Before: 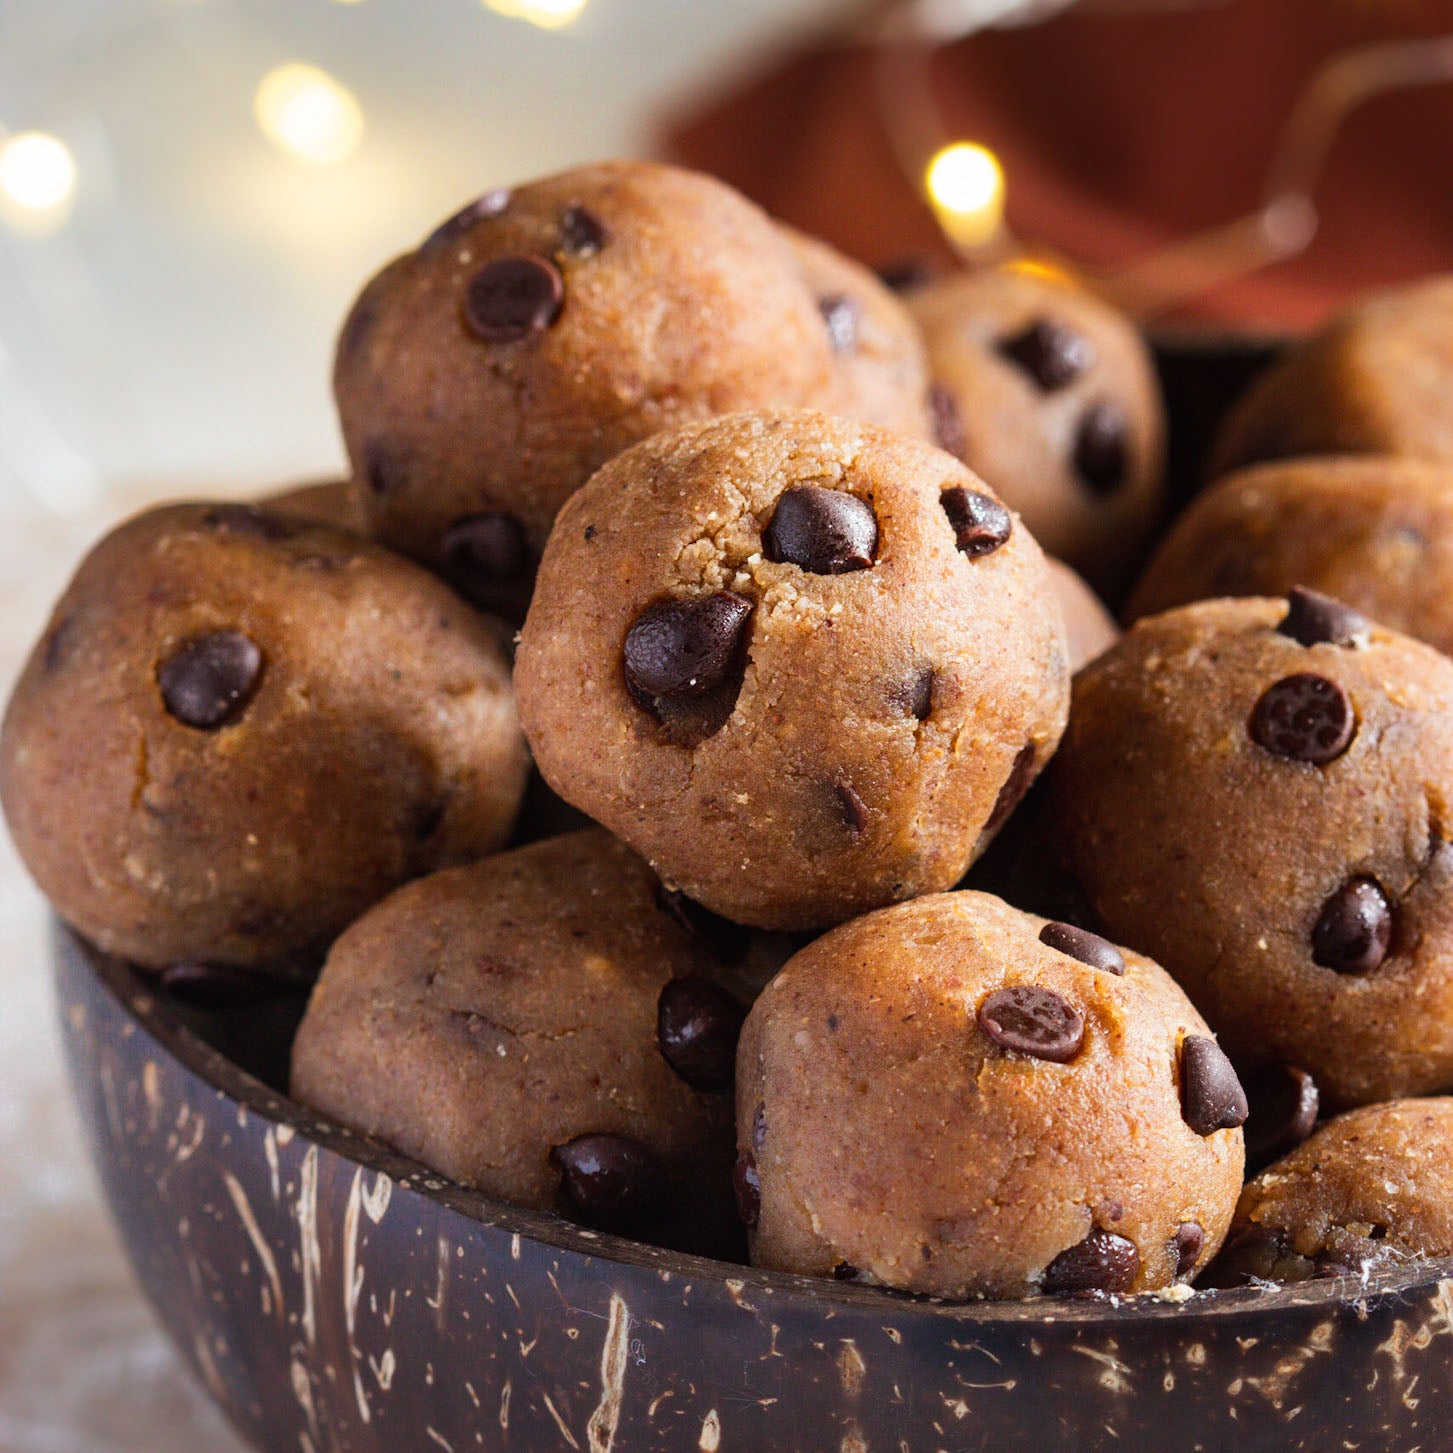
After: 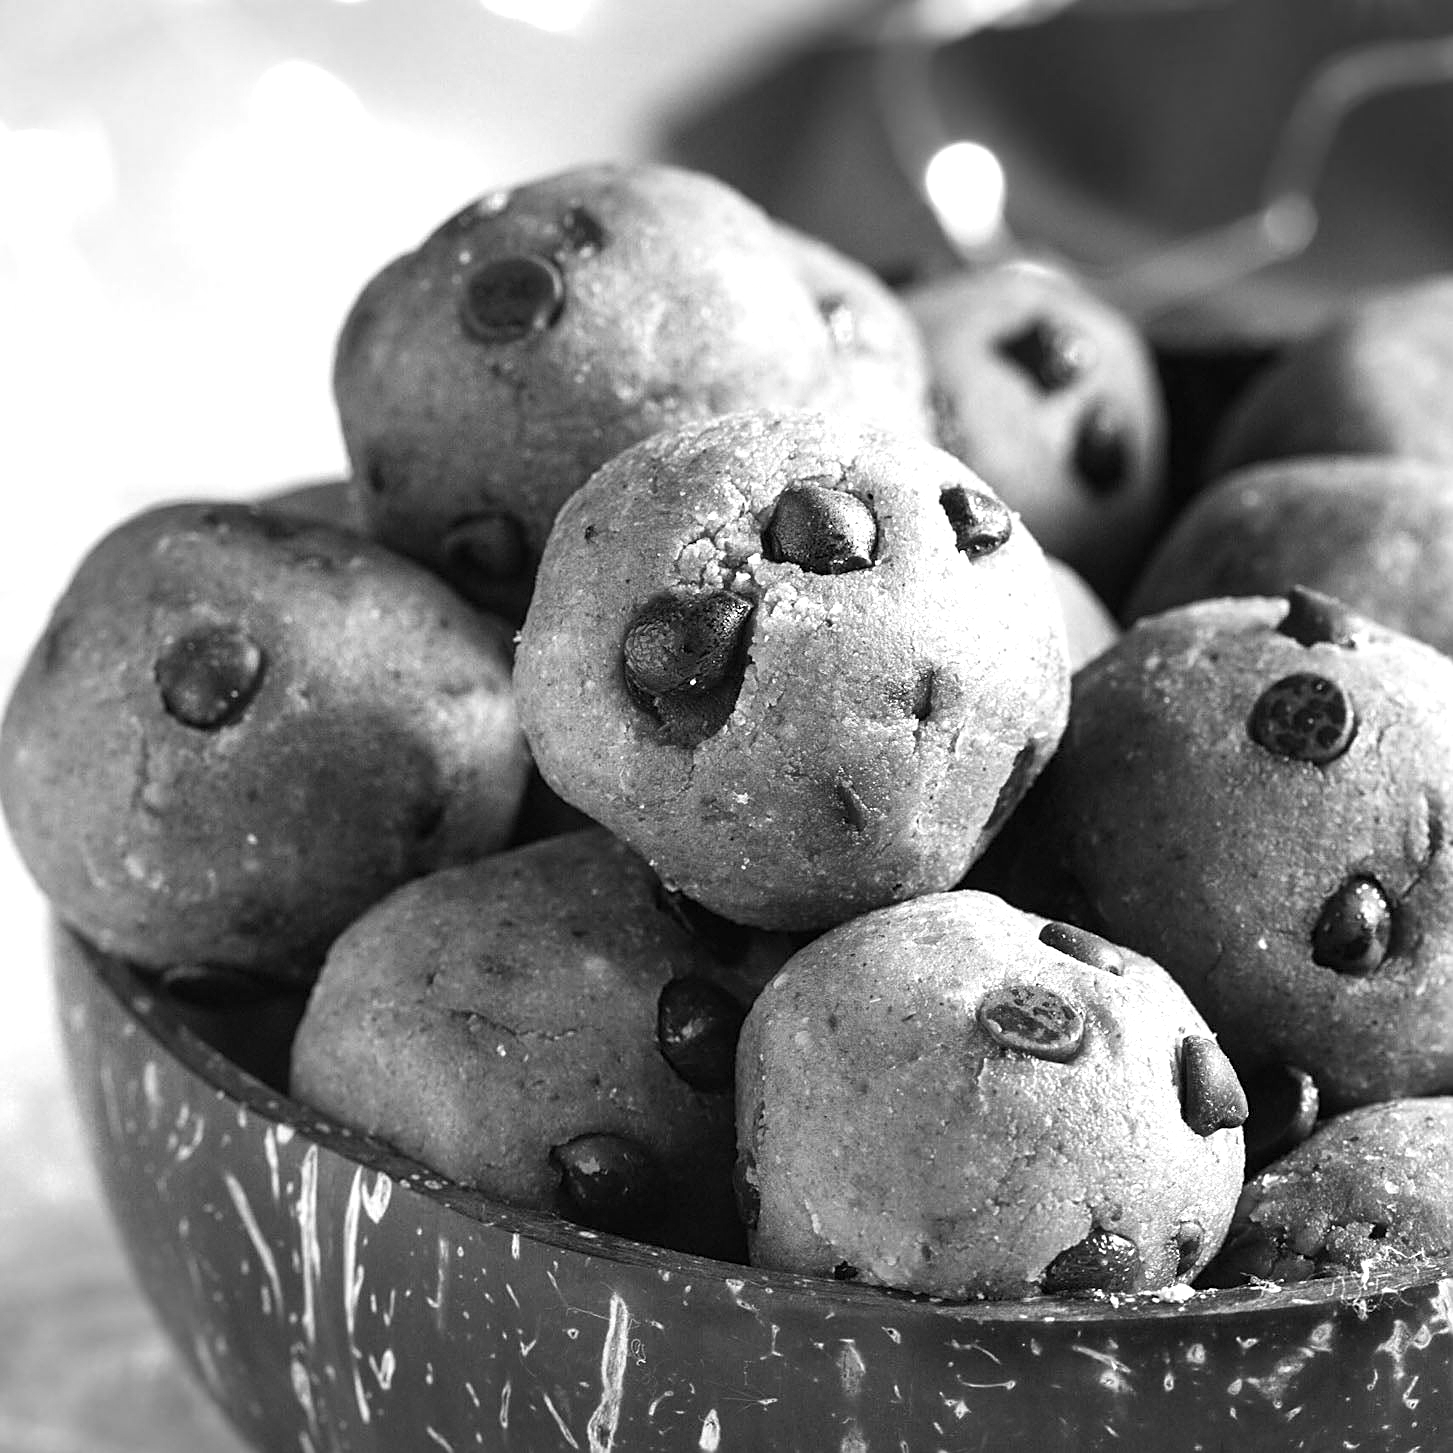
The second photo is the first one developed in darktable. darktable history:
monochrome: a 32, b 64, size 2.3, highlights 1
sharpen: on, module defaults
exposure: exposure 0.657 EV, compensate highlight preservation false
color correction: highlights a* 0.003, highlights b* -0.283
